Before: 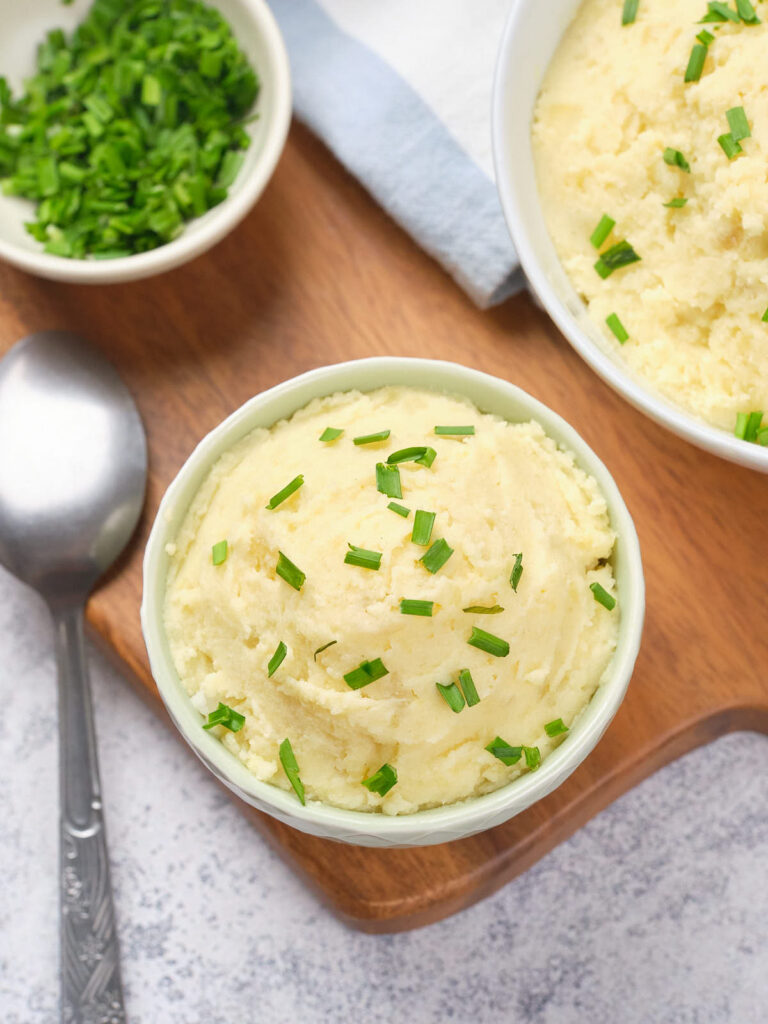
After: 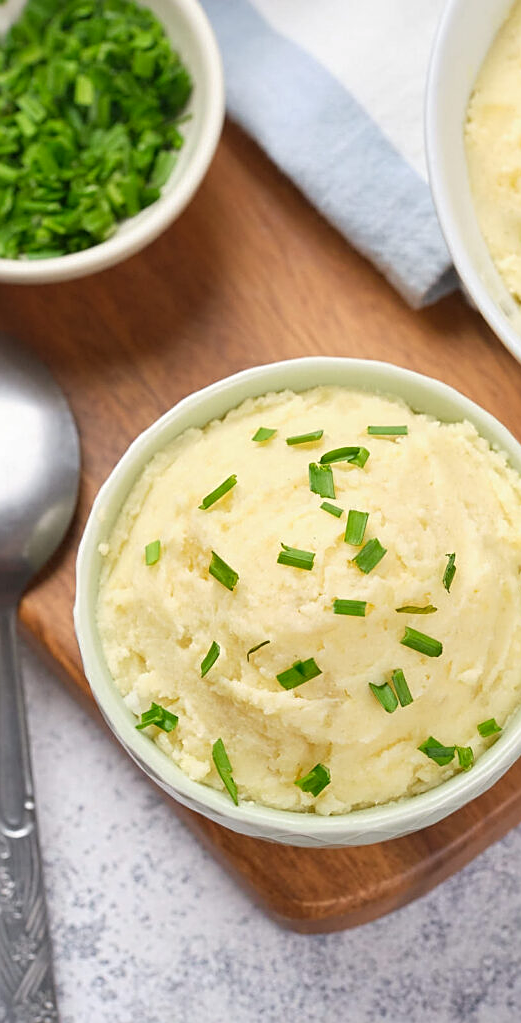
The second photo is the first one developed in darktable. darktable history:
contrast brightness saturation: contrast 0.033, brightness -0.033
sharpen: on, module defaults
crop and rotate: left 8.839%, right 23.302%
